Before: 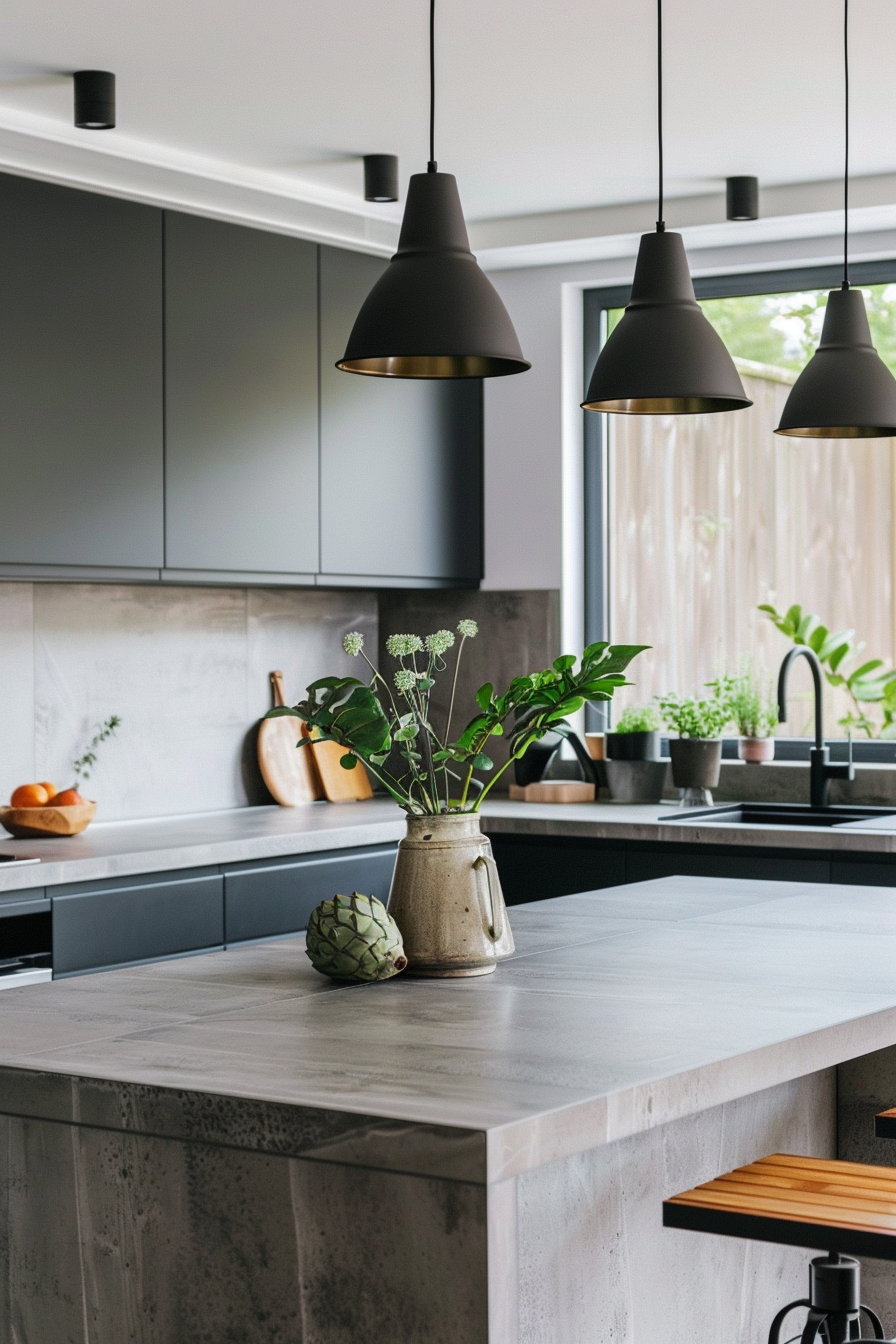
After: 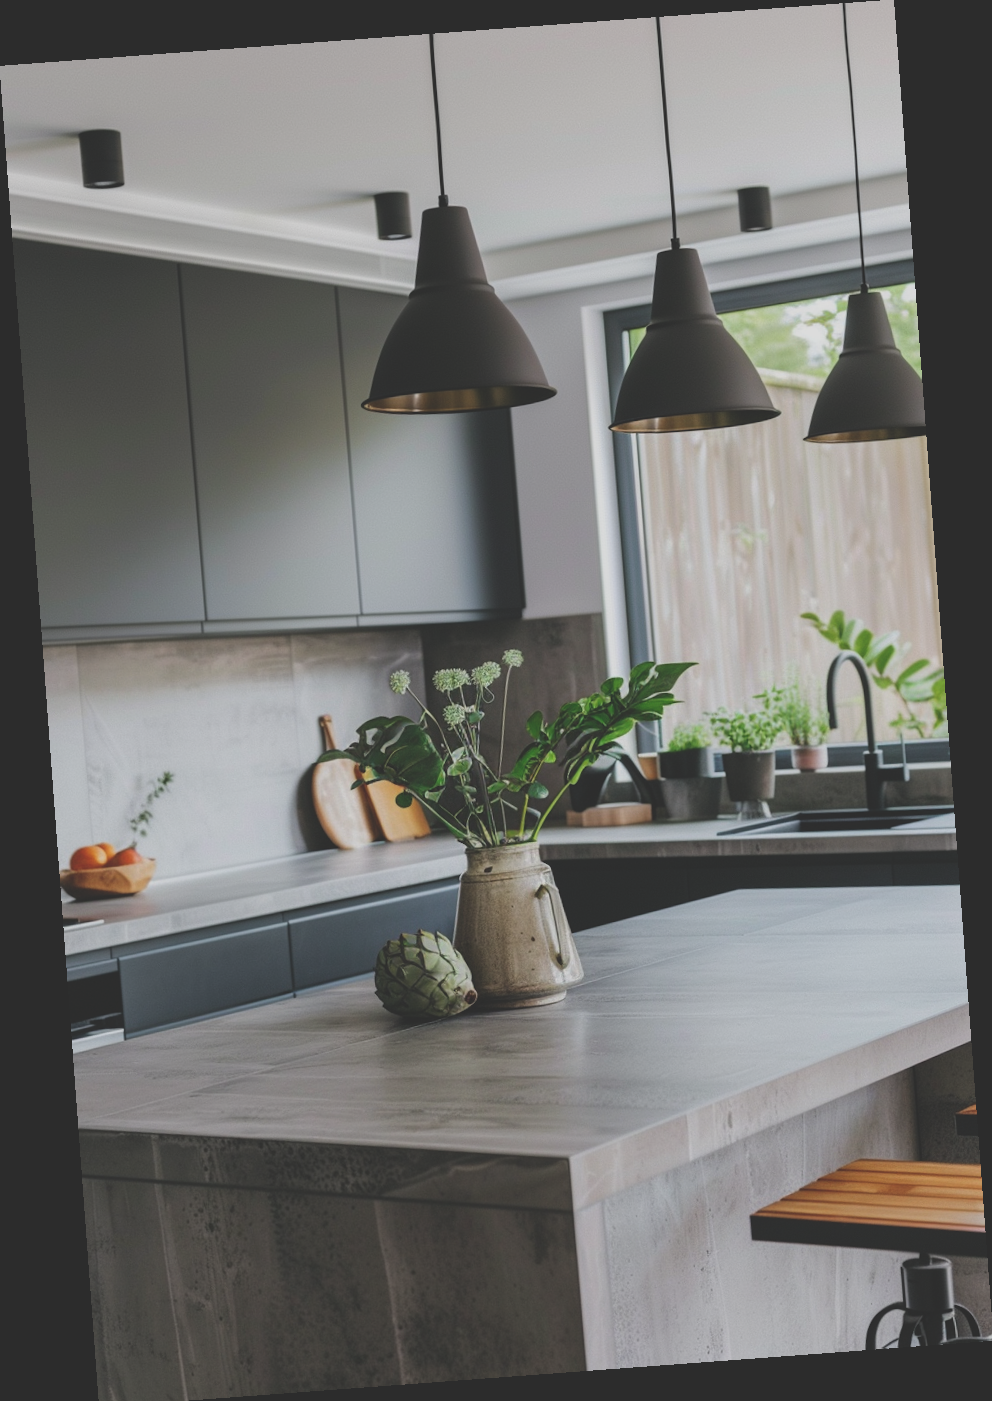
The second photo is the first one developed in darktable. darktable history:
crop: top 0.05%, bottom 0.098%
exposure: black level correction -0.036, exposure -0.497 EV, compensate highlight preservation false
rotate and perspective: rotation -4.25°, automatic cropping off
